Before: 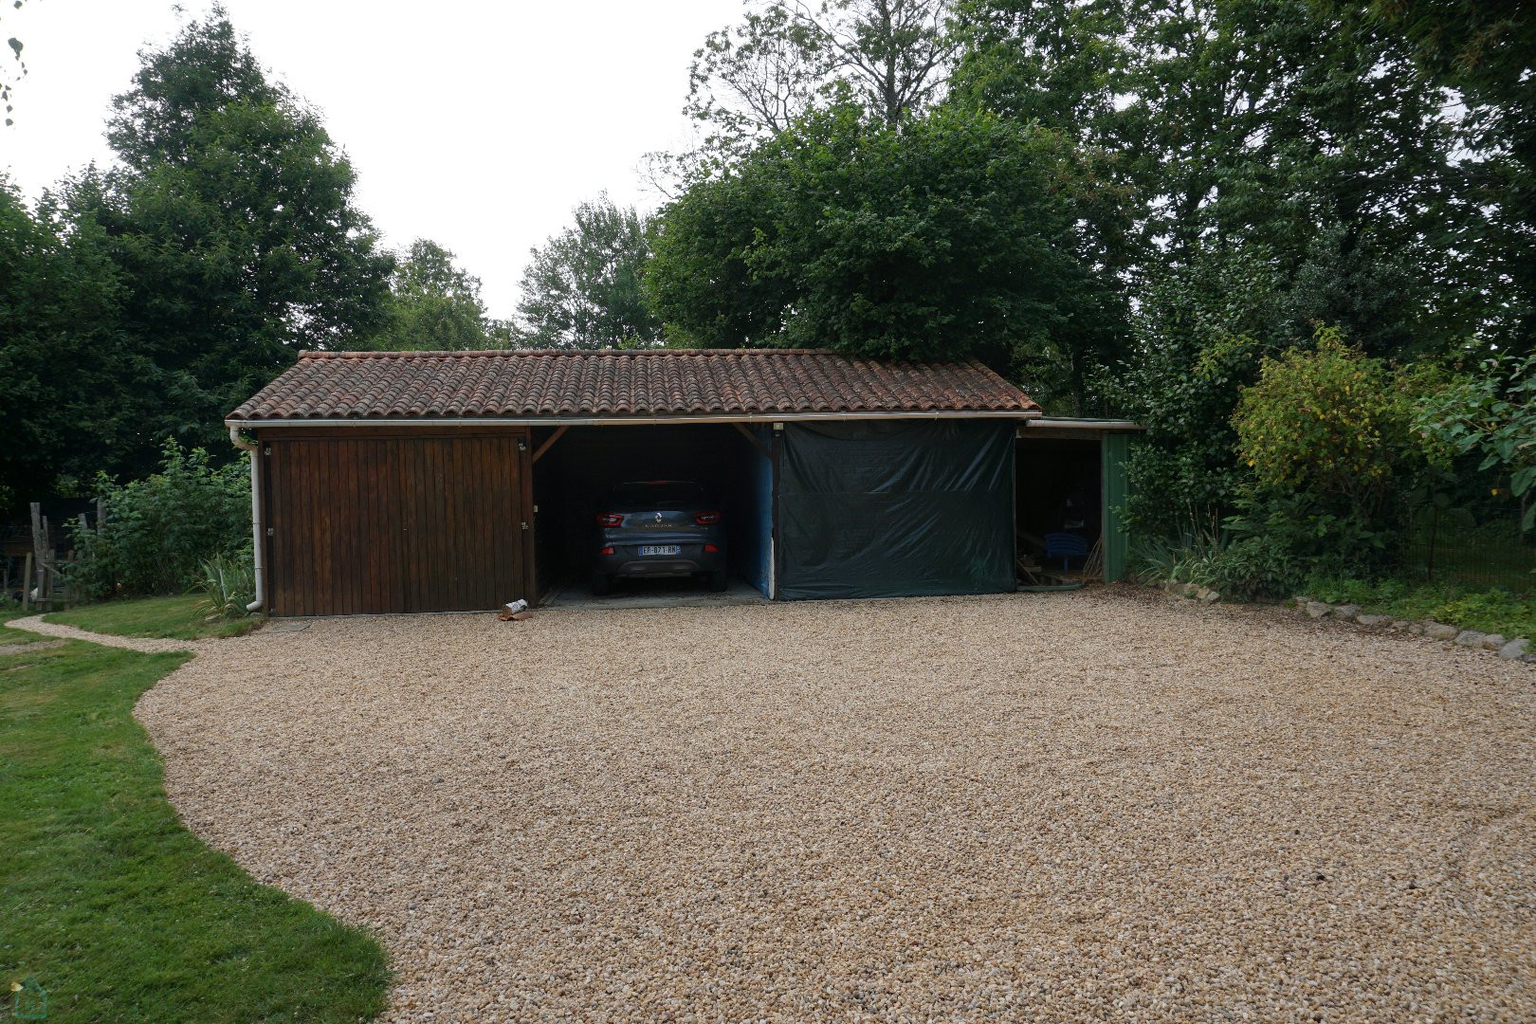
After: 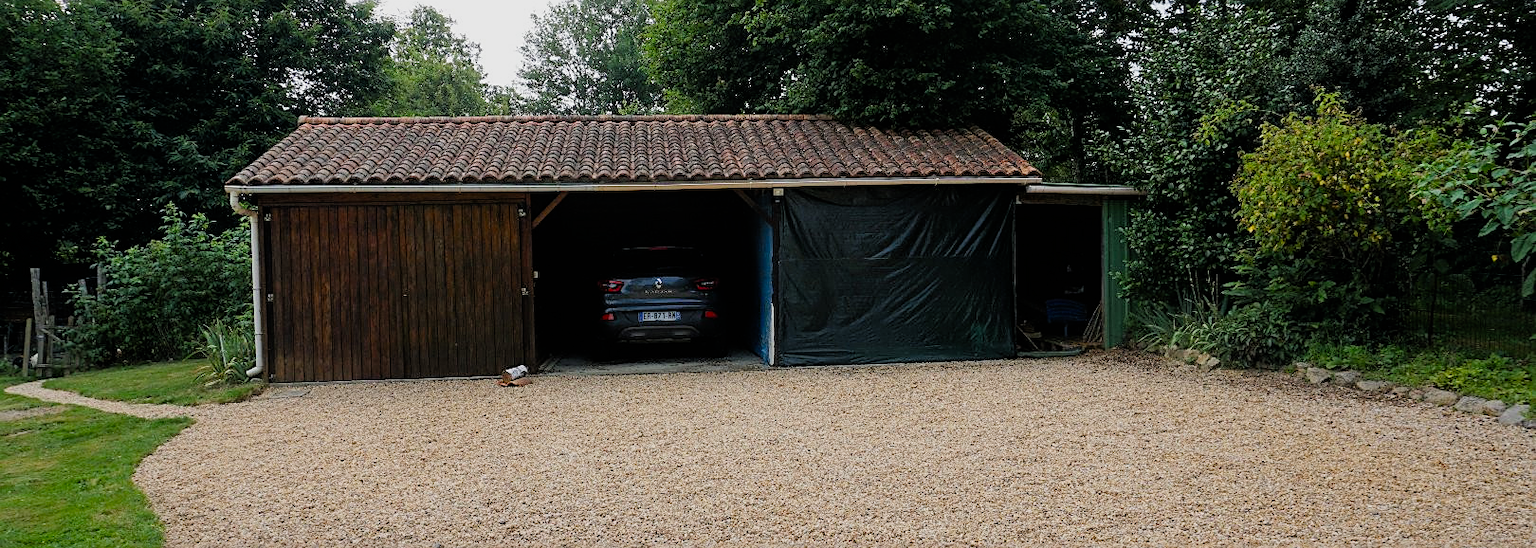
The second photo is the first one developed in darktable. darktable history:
sharpen: on, module defaults
filmic rgb: black relative exposure -7.75 EV, white relative exposure 4.4 EV, threshold 3 EV, hardness 3.76, latitude 38.11%, contrast 0.966, highlights saturation mix 10%, shadows ↔ highlights balance 4.59%, color science v4 (2020), enable highlight reconstruction true
crop and rotate: top 23.043%, bottom 23.437%
exposure: black level correction 0.001, exposure 0.5 EV, compensate exposure bias true, compensate highlight preservation false
